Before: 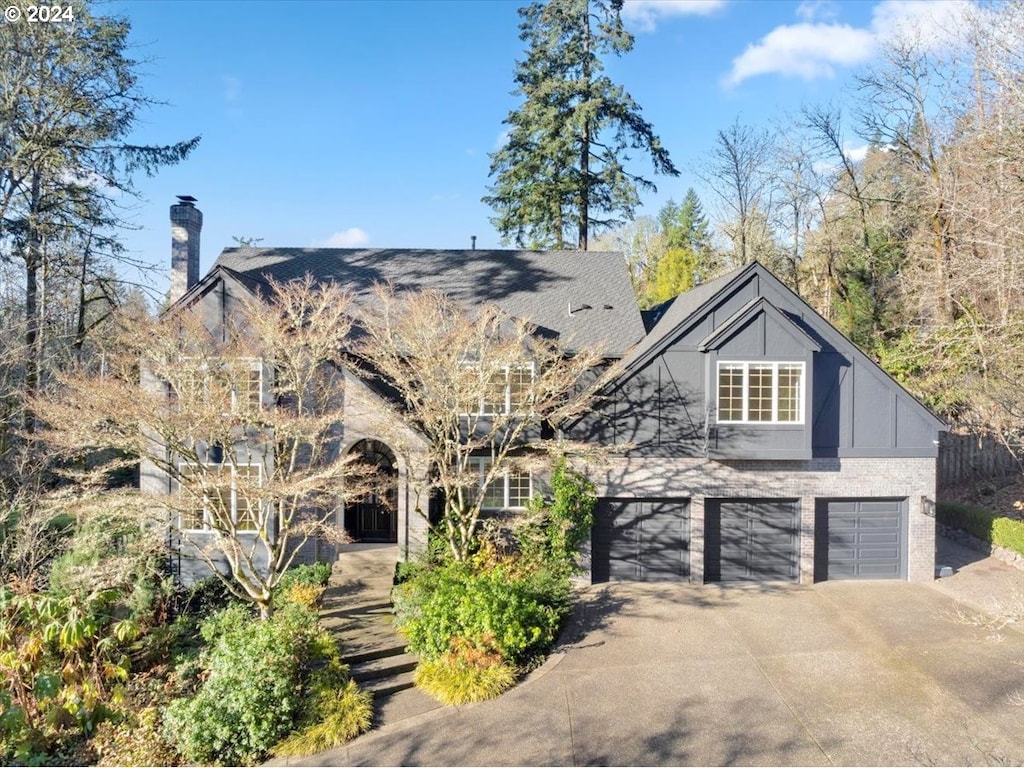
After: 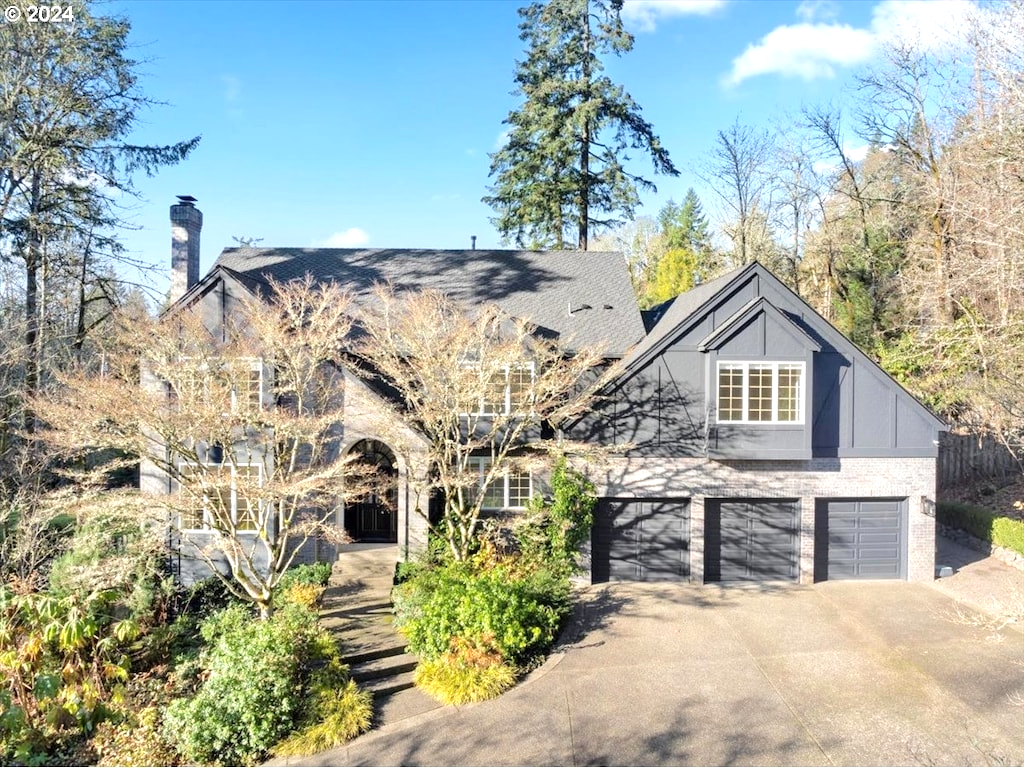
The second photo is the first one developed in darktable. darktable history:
tone equalizer: -8 EV -0.42 EV, -7 EV -0.376 EV, -6 EV -0.339 EV, -5 EV -0.253 EV, -3 EV 0.208 EV, -2 EV 0.348 EV, -1 EV 0.363 EV, +0 EV 0.412 EV, mask exposure compensation -0.513 EV
